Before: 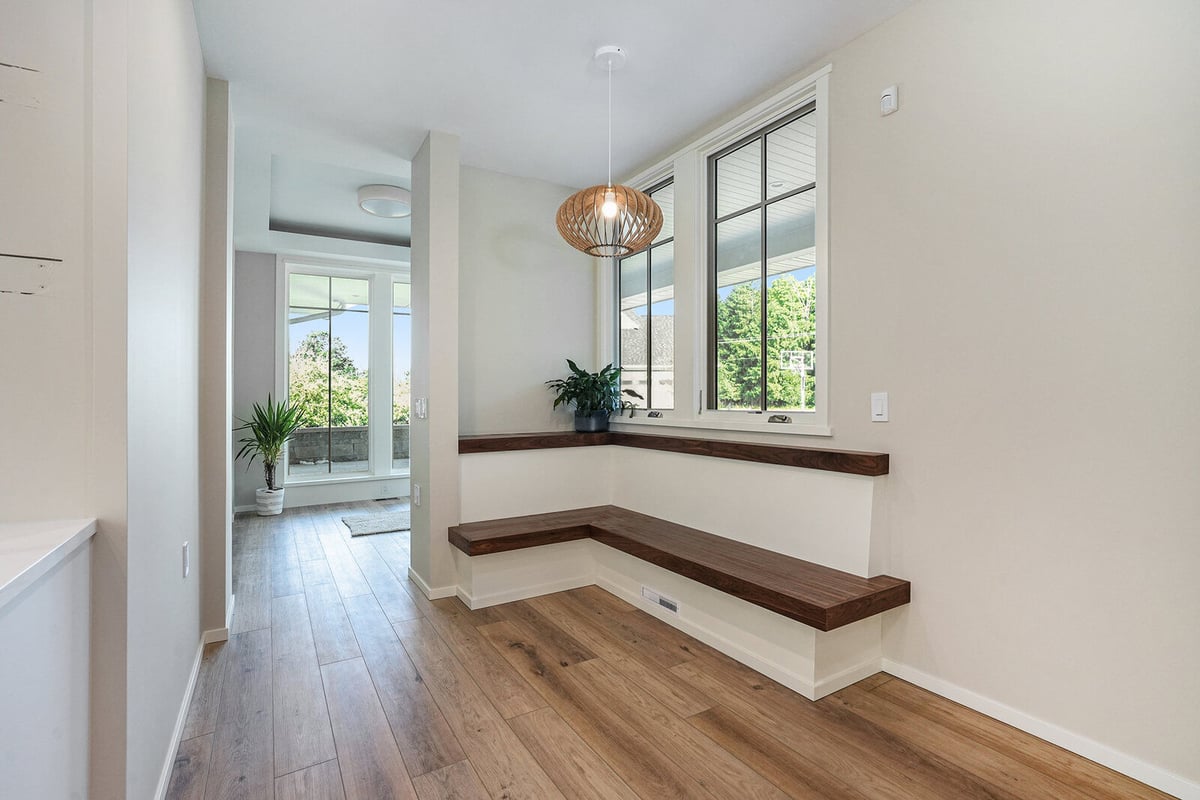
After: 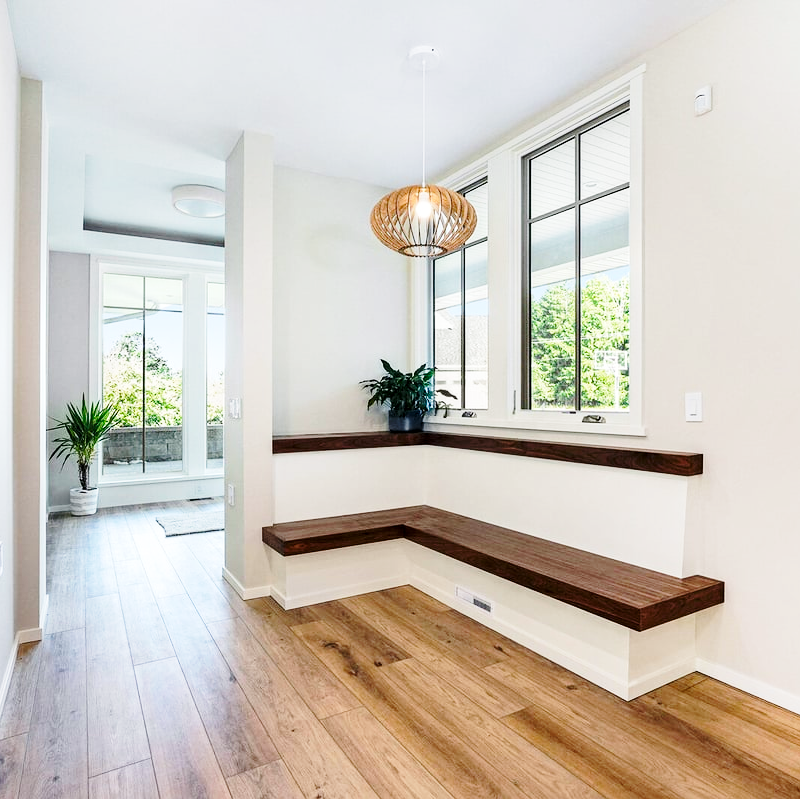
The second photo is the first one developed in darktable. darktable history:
color balance rgb: power › chroma 0.518%, power › hue 258.99°, perceptual saturation grading › global saturation 14.618%, perceptual brilliance grading › highlights 7.24%, perceptual brilliance grading › mid-tones 16.499%, perceptual brilliance grading › shadows -5.215%, global vibrance 9.235%
exposure: black level correction 0.006, exposure -0.219 EV, compensate highlight preservation false
crop and rotate: left 15.572%, right 17.715%
base curve: curves: ch0 [(0, 0) (0.028, 0.03) (0.121, 0.232) (0.46, 0.748) (0.859, 0.968) (1, 1)], preserve colors none
